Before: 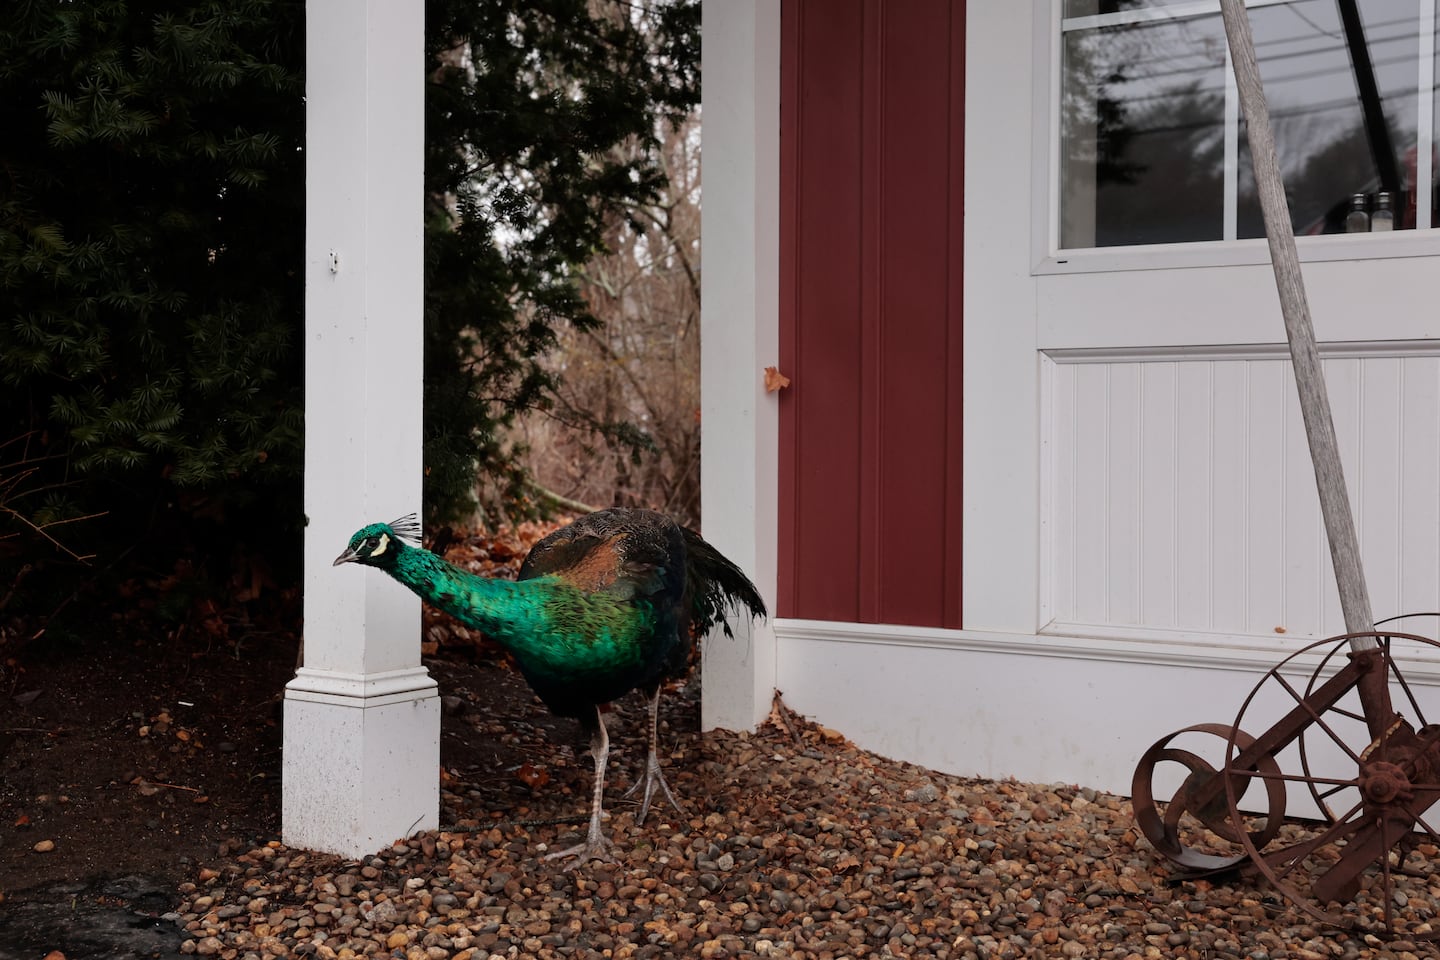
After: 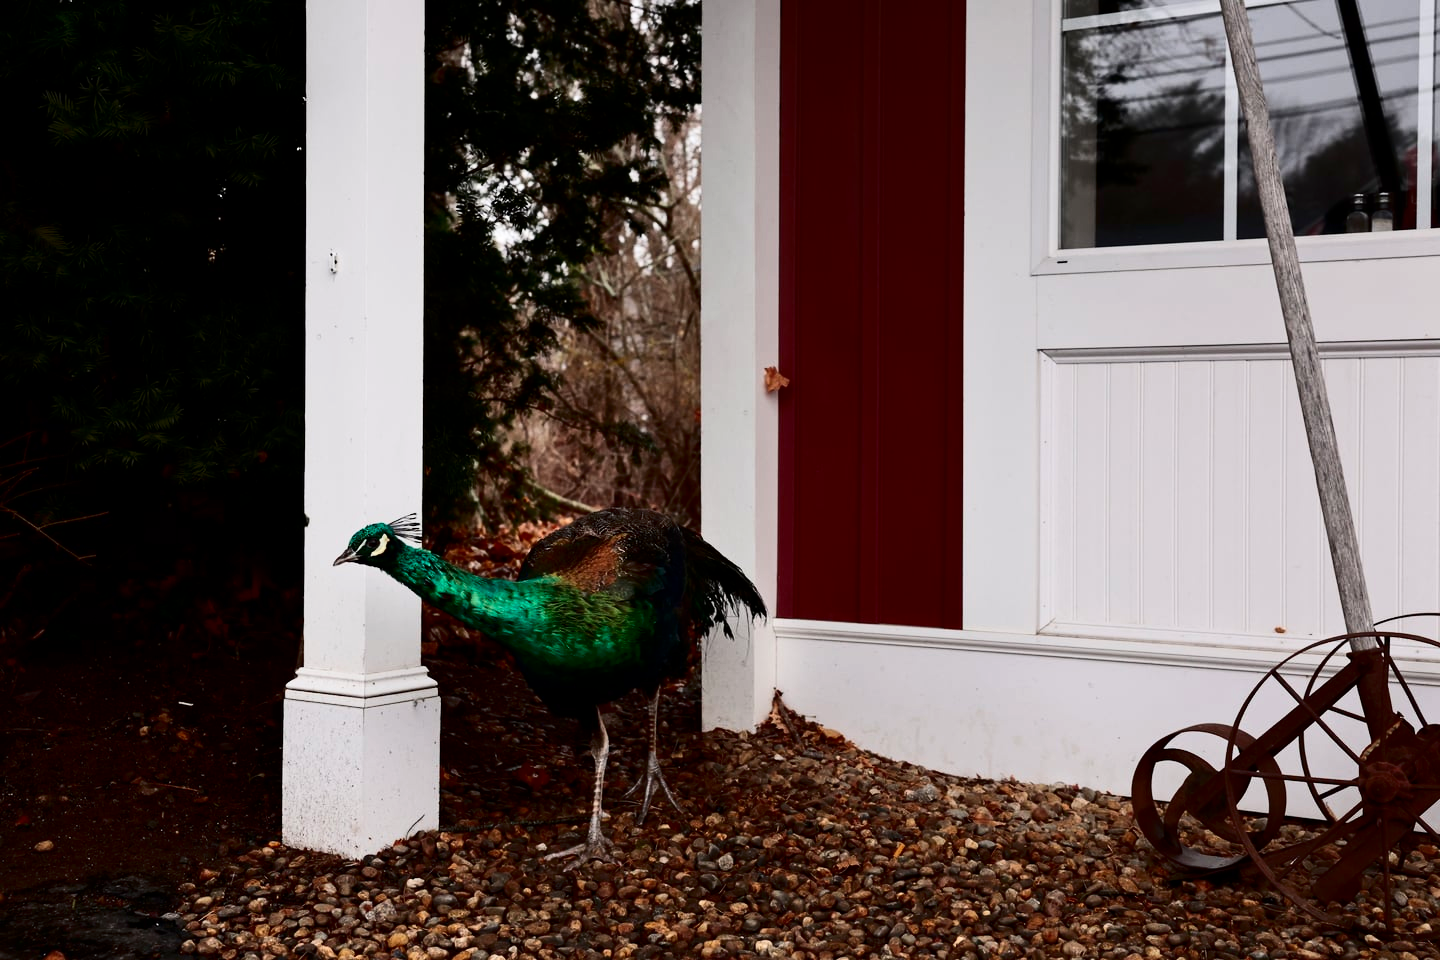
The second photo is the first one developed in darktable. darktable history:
contrast brightness saturation: contrast 0.32, brightness -0.066, saturation 0.166
exposure: black level correction 0.001, compensate highlight preservation false
